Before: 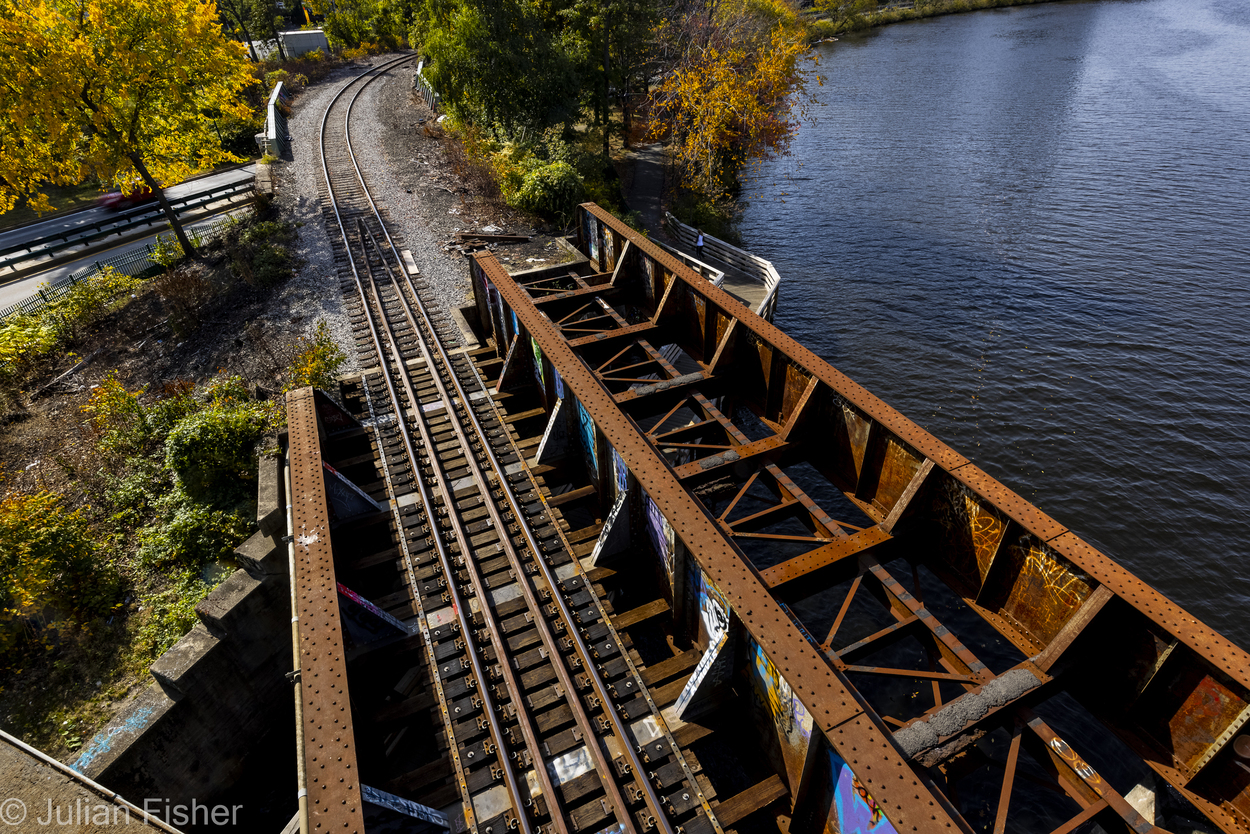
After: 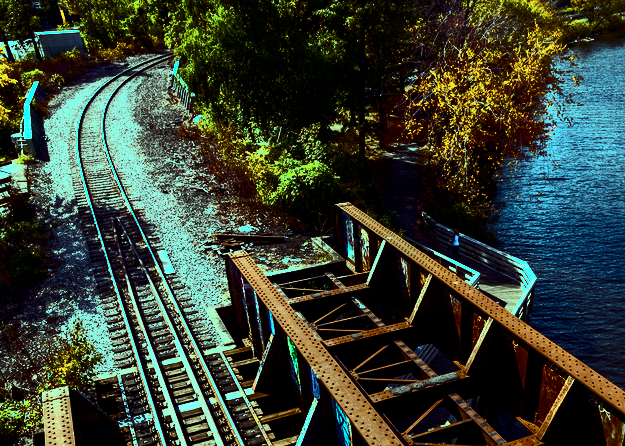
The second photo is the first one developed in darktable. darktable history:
contrast brightness saturation: contrast 0.5, saturation -0.1
crop: left 19.556%, right 30.401%, bottom 46.458%
color balance rgb: shadows lift › luminance 0.49%, shadows lift › chroma 6.83%, shadows lift › hue 300.29°, power › hue 208.98°, highlights gain › luminance 20.24%, highlights gain › chroma 13.17%, highlights gain › hue 173.85°, perceptual saturation grading › global saturation 18.05%
